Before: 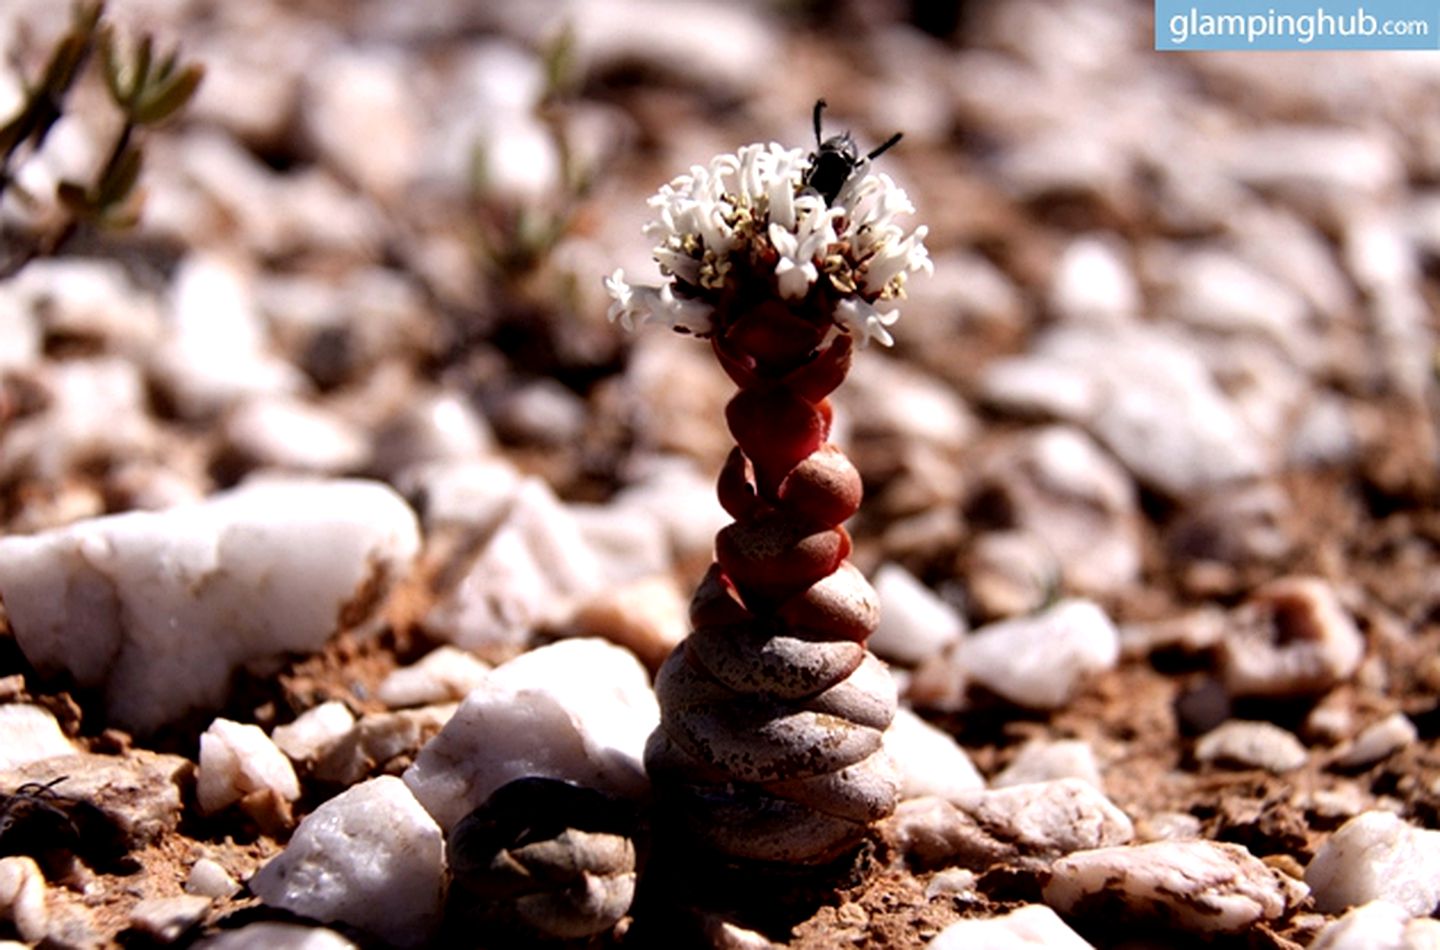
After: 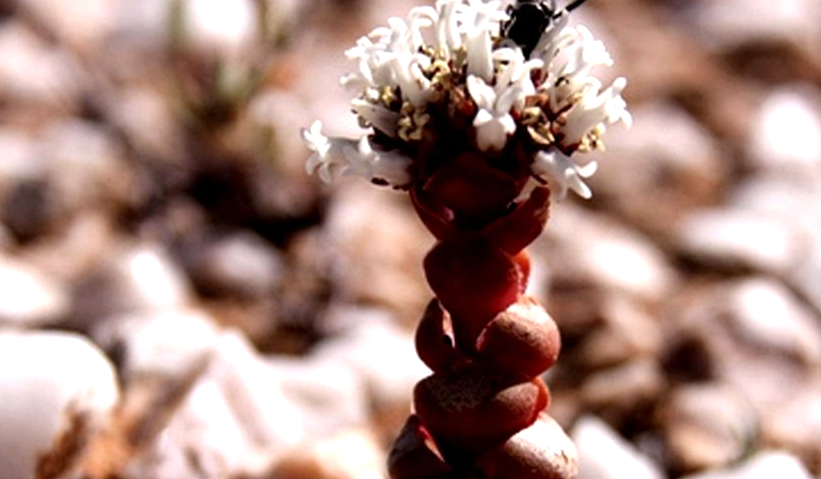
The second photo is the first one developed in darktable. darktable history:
crop: left 21.032%, top 15.682%, right 21.897%, bottom 33.84%
exposure: exposure 0.201 EV, compensate highlight preservation false
